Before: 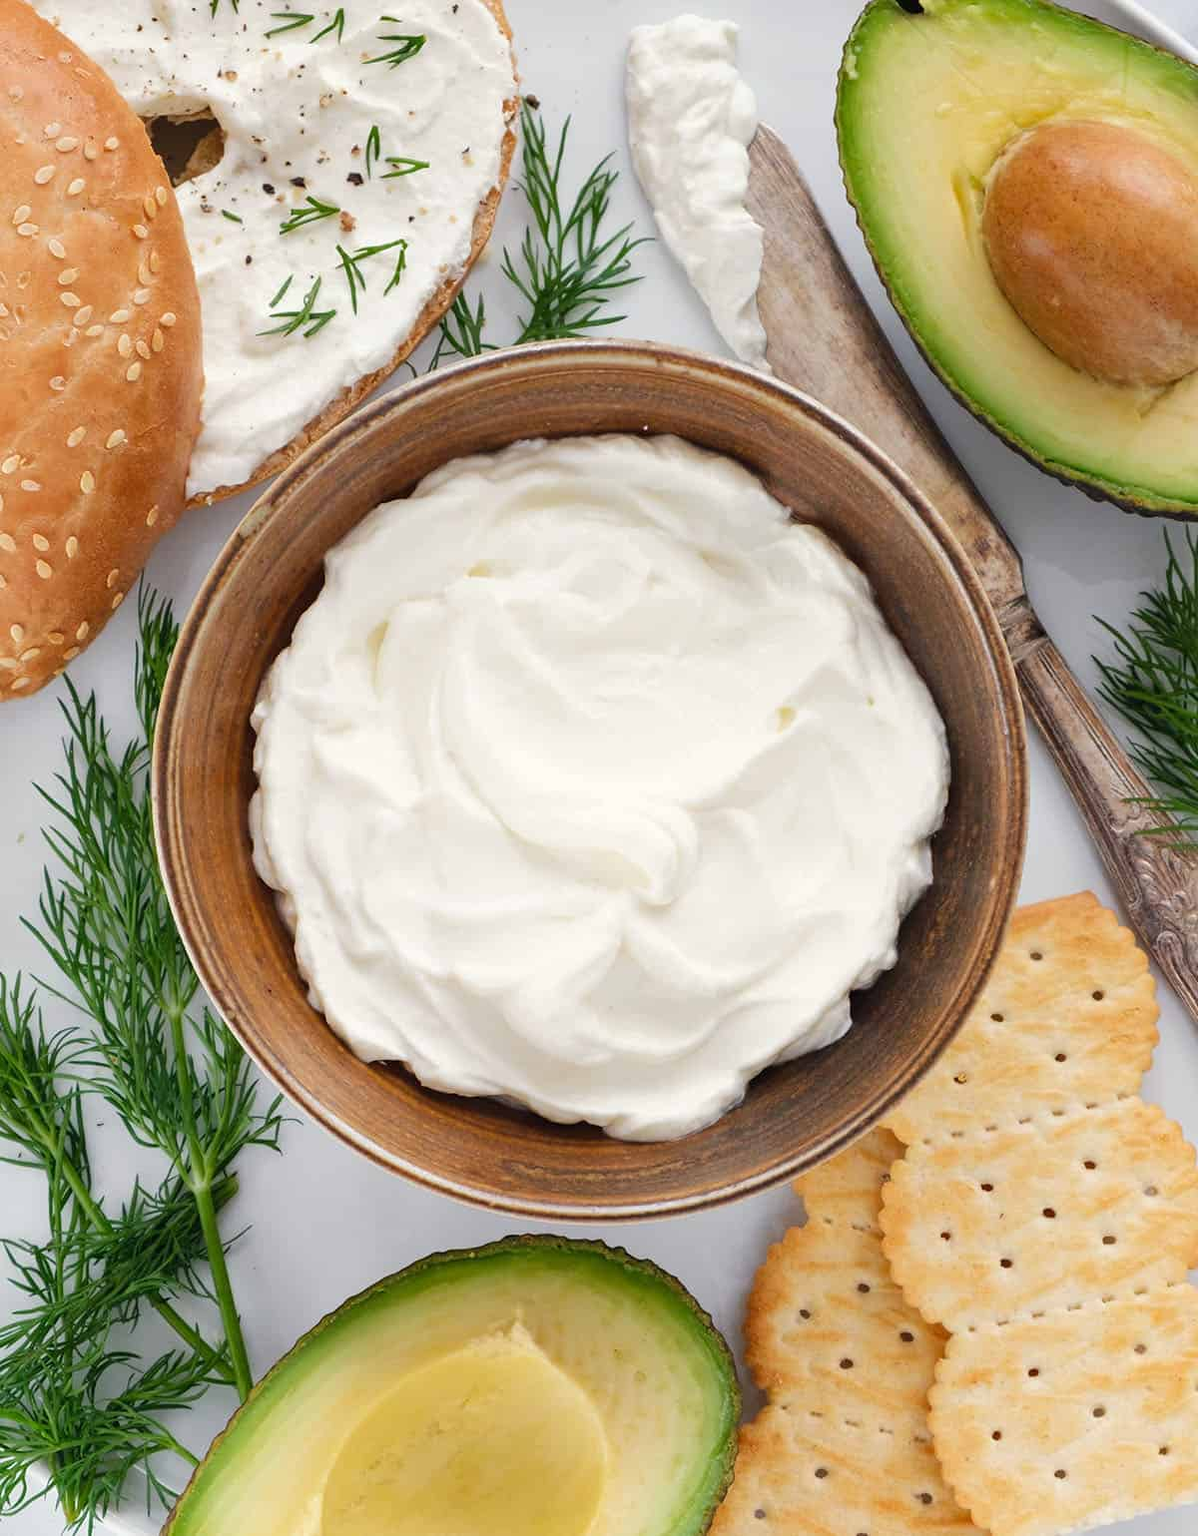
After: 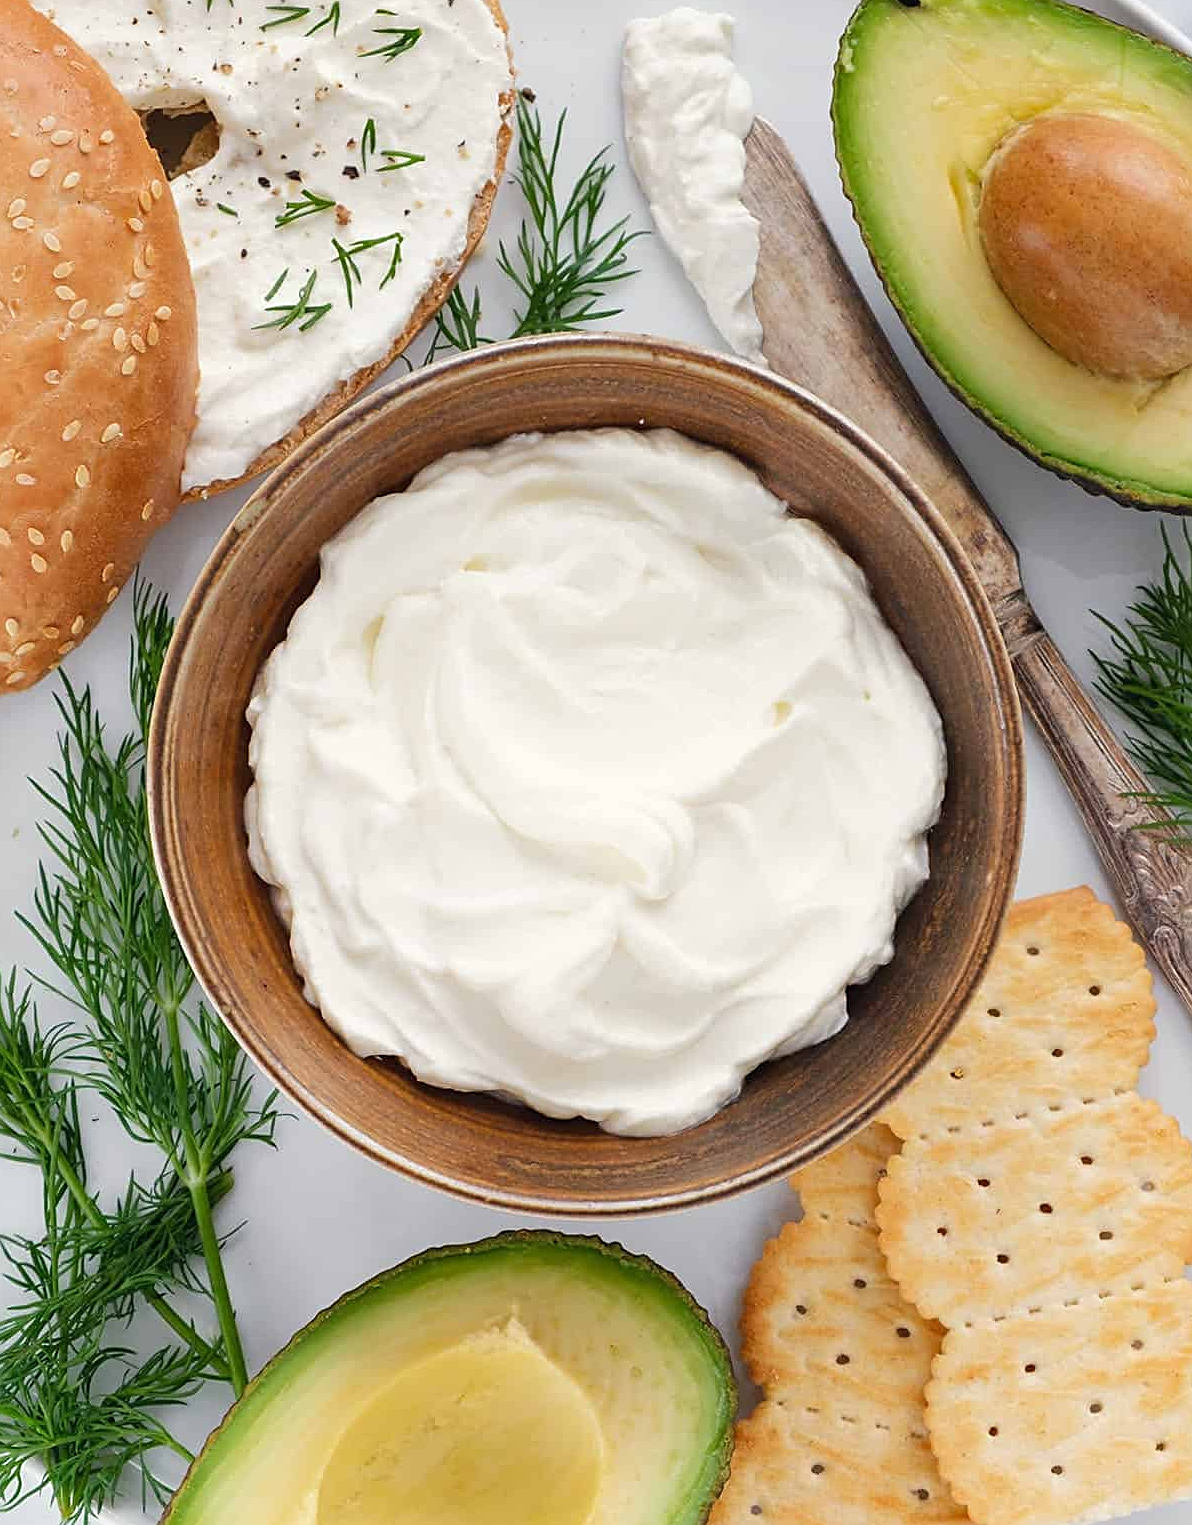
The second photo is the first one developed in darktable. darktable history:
crop: left 0.449%, top 0.496%, right 0.215%, bottom 0.377%
sharpen: on, module defaults
